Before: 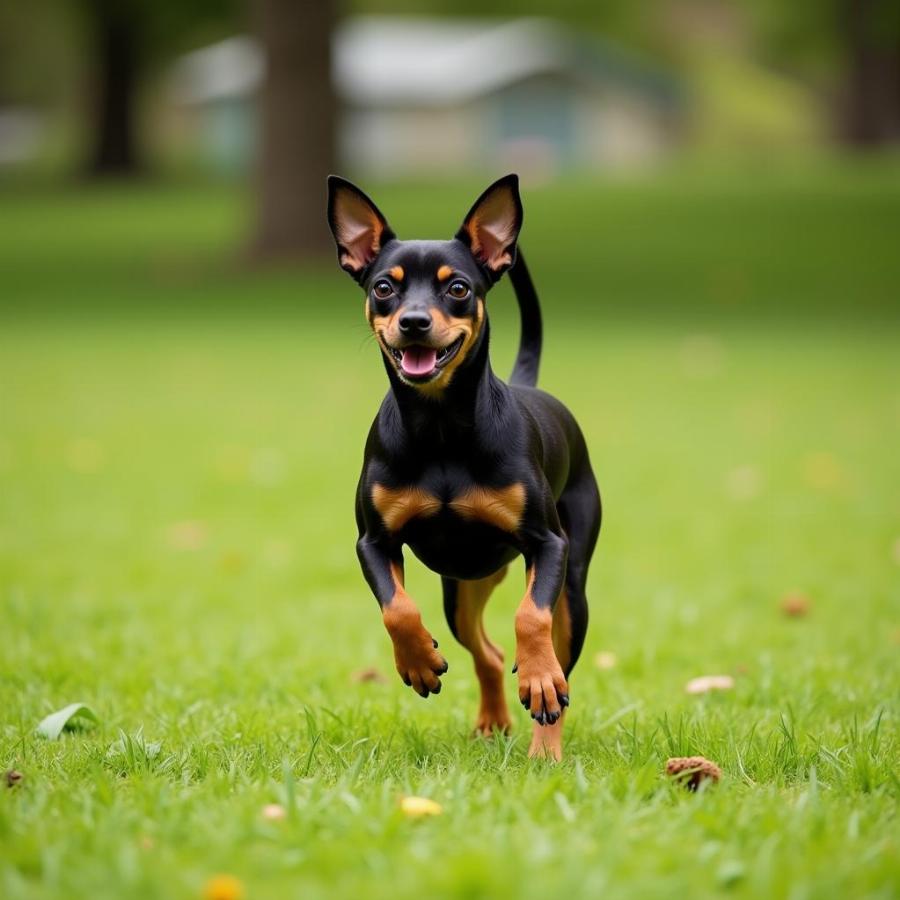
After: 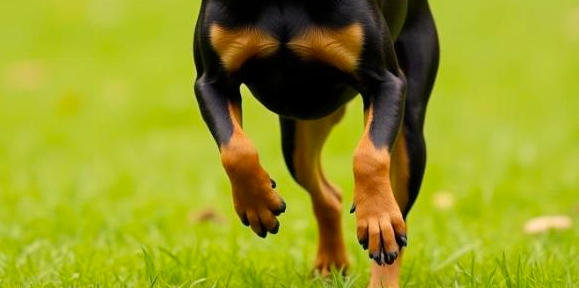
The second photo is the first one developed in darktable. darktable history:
color correction: highlights a* 1.39, highlights b* 17.83
crop: left 18.091%, top 51.13%, right 17.525%, bottom 16.85%
